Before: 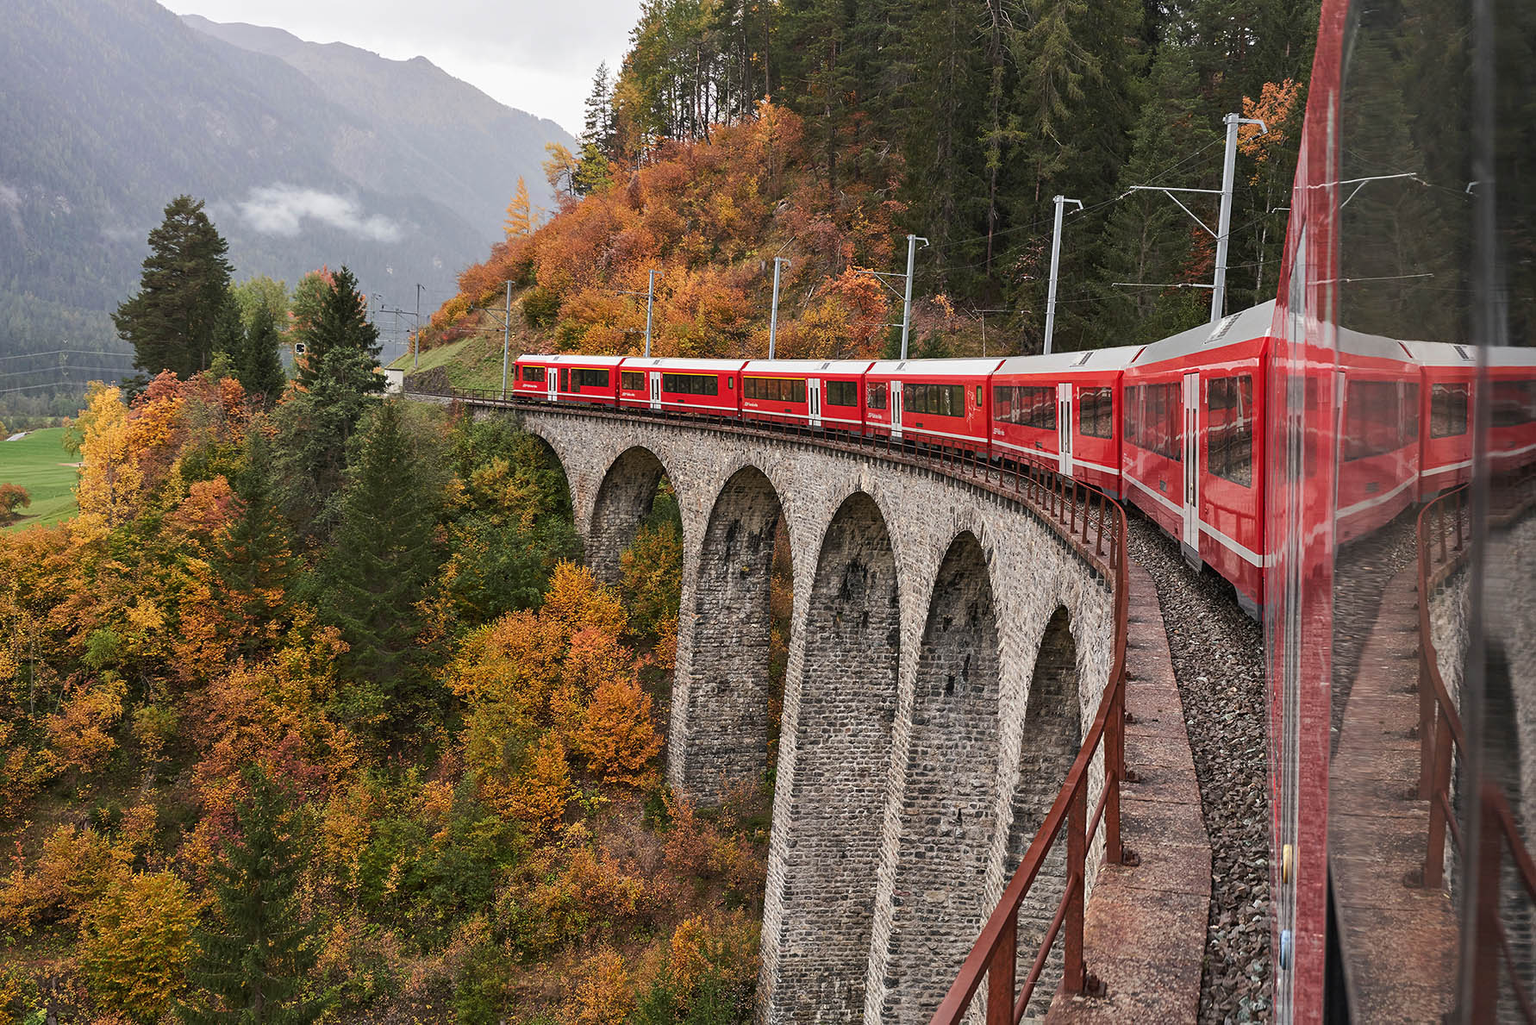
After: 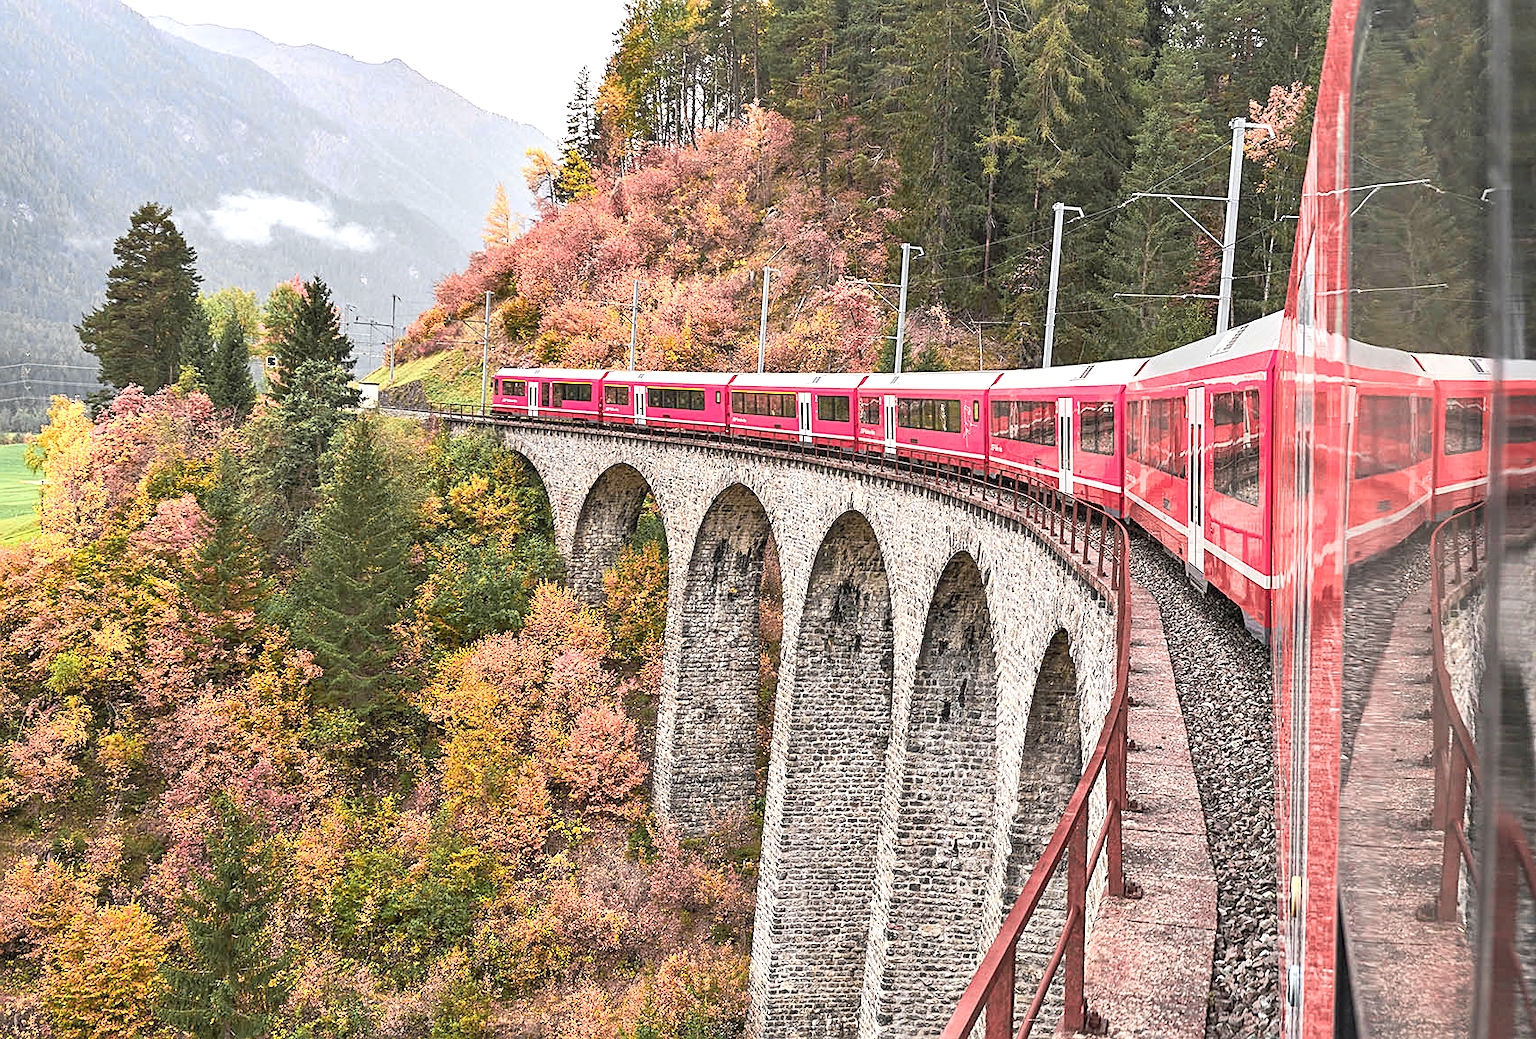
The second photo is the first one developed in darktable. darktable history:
contrast brightness saturation: contrast 0.14, brightness 0.21
crop and rotate: left 2.536%, right 1.107%, bottom 2.246%
shadows and highlights: soften with gaussian
color zones: curves: ch0 [(0.257, 0.558) (0.75, 0.565)]; ch1 [(0.004, 0.857) (0.14, 0.416) (0.257, 0.695) (0.442, 0.032) (0.736, 0.266) (0.891, 0.741)]; ch2 [(0, 0.623) (0.112, 0.436) (0.271, 0.474) (0.516, 0.64) (0.743, 0.286)]
local contrast: highlights 100%, shadows 100%, detail 120%, midtone range 0.2
sharpen: on, module defaults
exposure: black level correction 0, exposure 0.68 EV, compensate exposure bias true, compensate highlight preservation false
